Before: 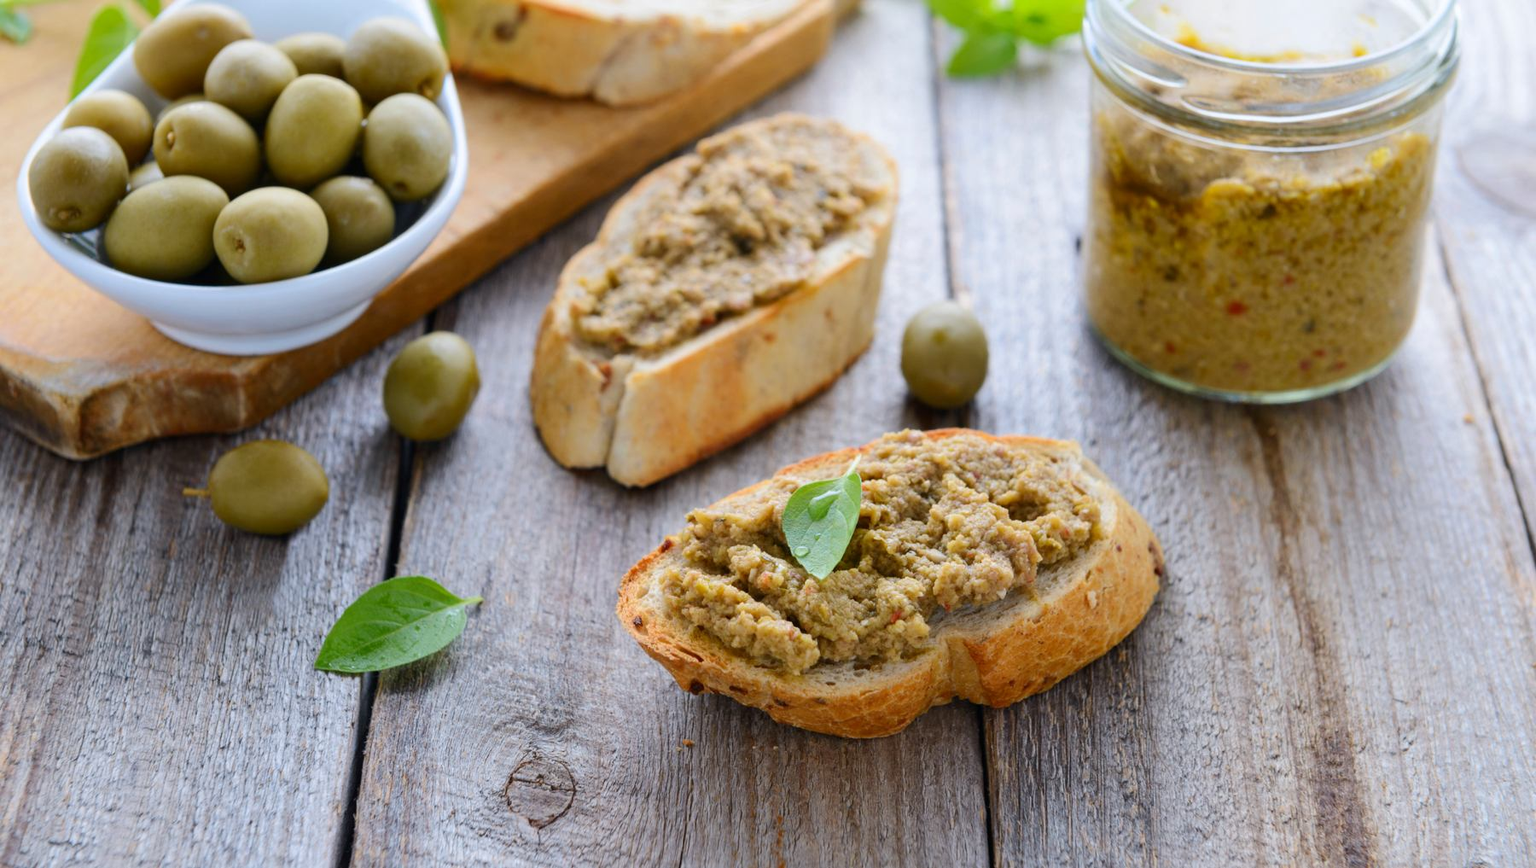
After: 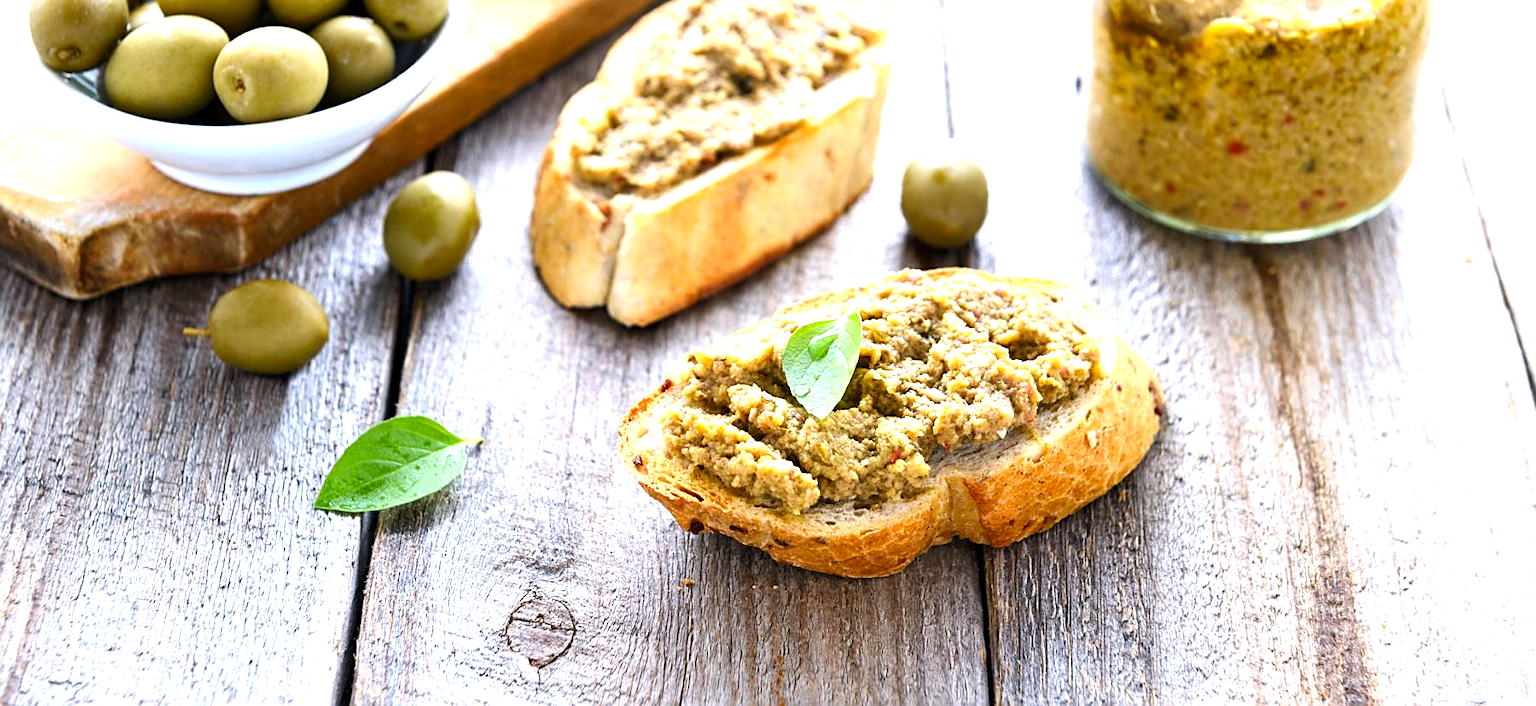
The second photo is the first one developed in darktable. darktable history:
levels: levels [0.012, 0.367, 0.697]
crop and rotate: top 18.507%
sharpen: on, module defaults
